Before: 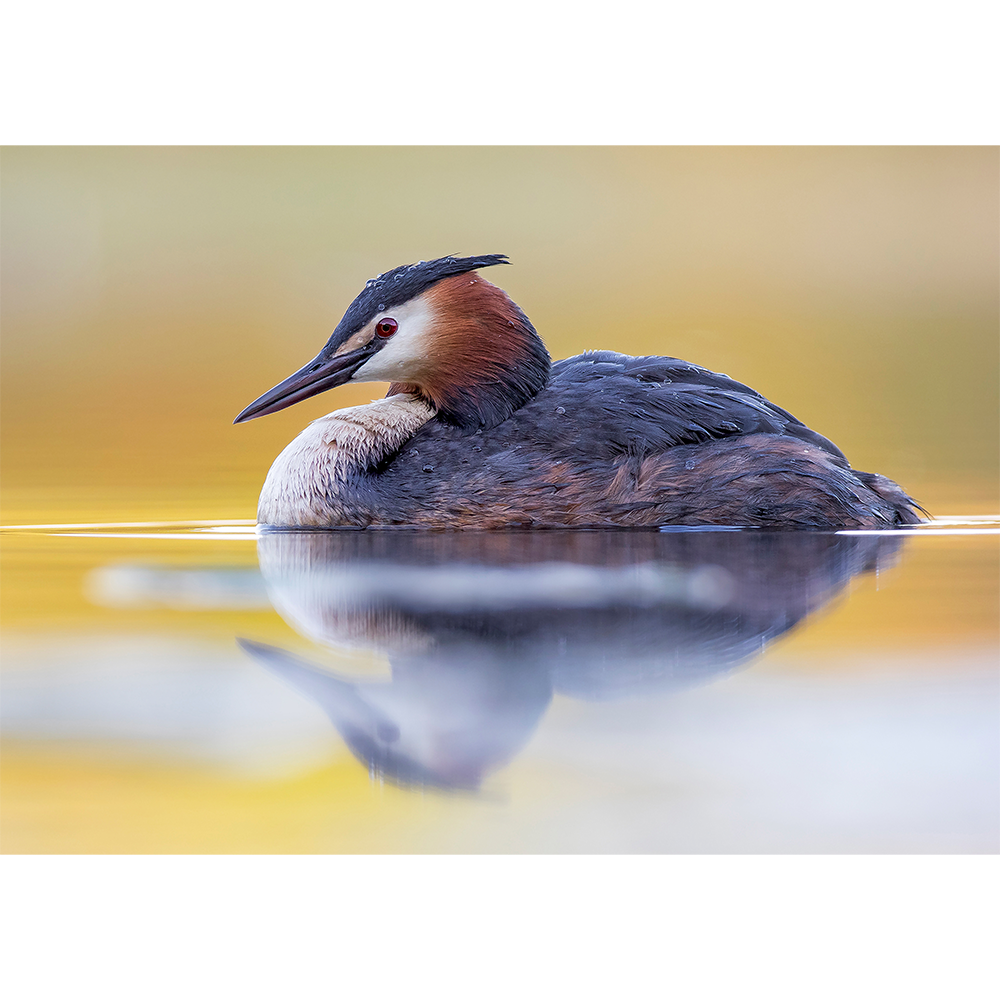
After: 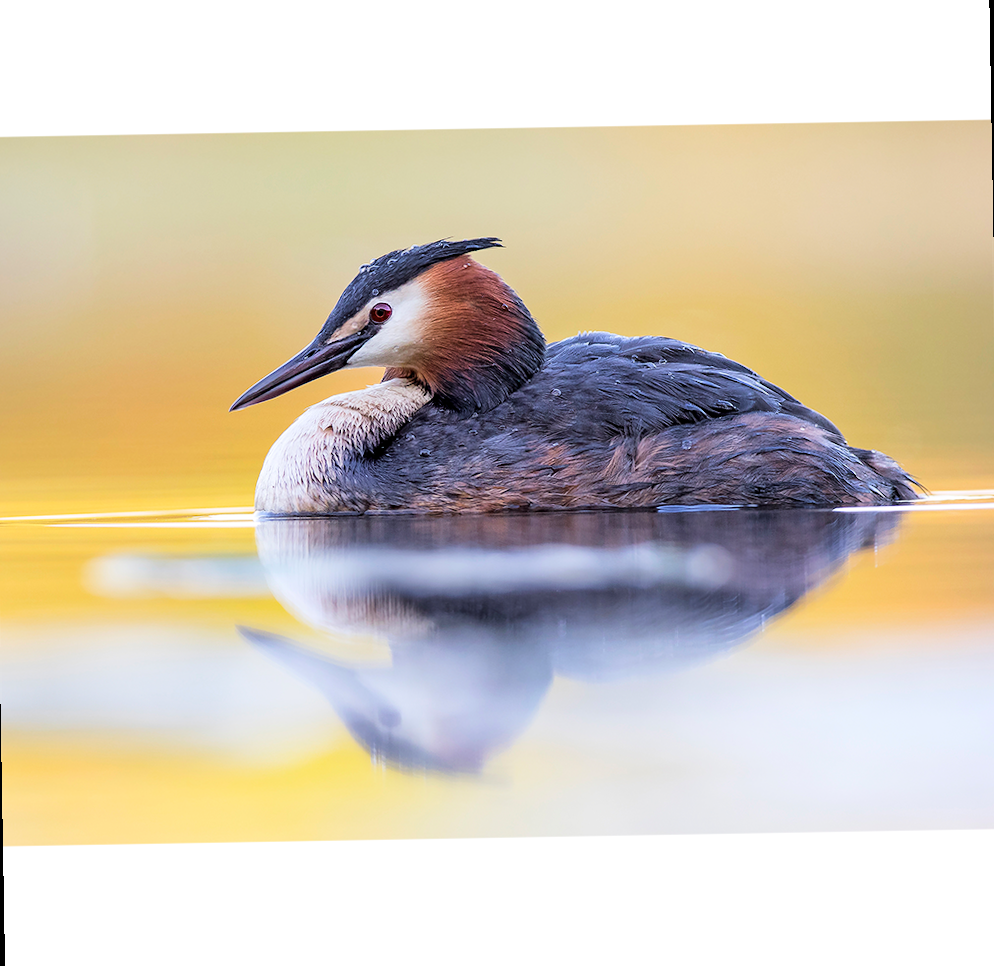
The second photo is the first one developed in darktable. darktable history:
tone curve: curves: ch0 [(0, 0) (0.004, 0.001) (0.133, 0.112) (0.325, 0.362) (0.832, 0.893) (1, 1)], color space Lab, linked channels, preserve colors none
rotate and perspective: rotation -1°, crop left 0.011, crop right 0.989, crop top 0.025, crop bottom 0.975
